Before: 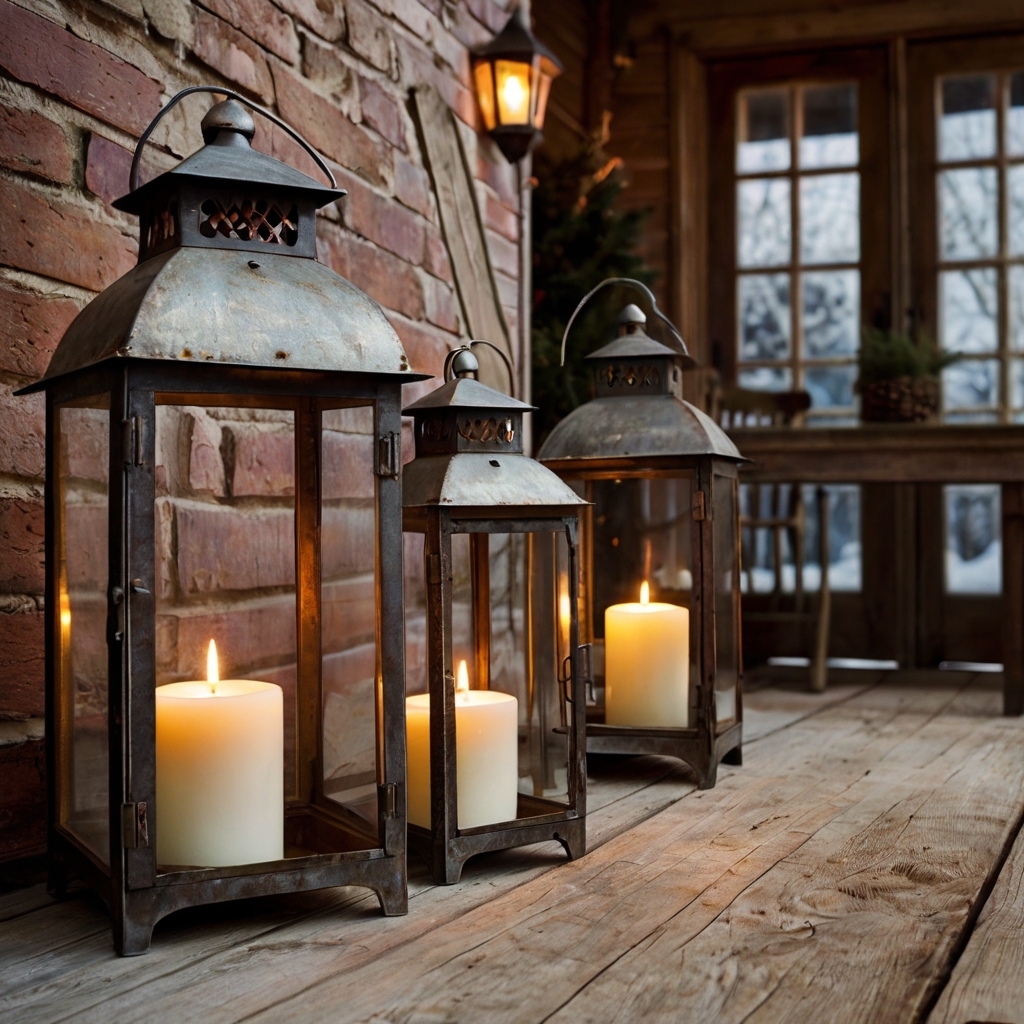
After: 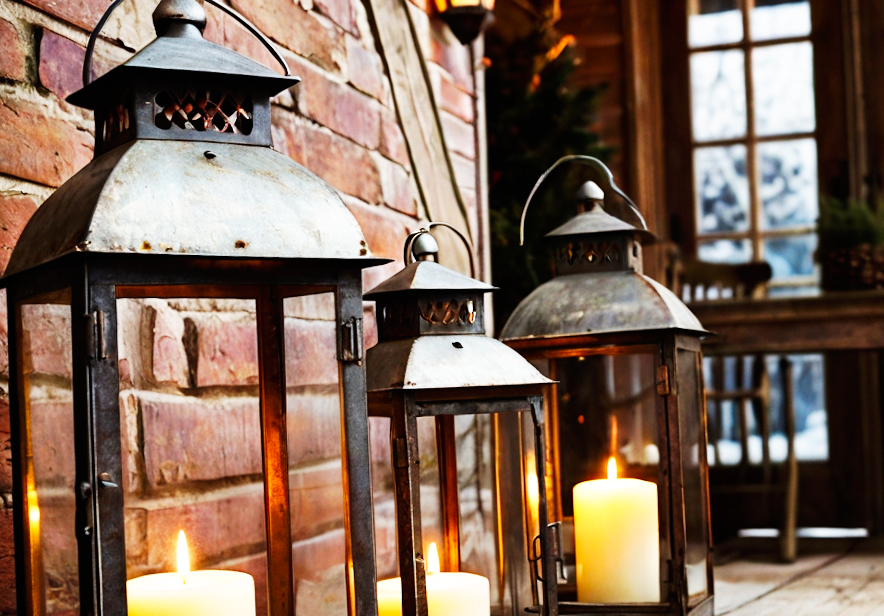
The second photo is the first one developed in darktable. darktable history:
crop: left 3.015%, top 8.969%, right 9.647%, bottom 26.457%
rotate and perspective: rotation -2°, crop left 0.022, crop right 0.978, crop top 0.049, crop bottom 0.951
base curve: curves: ch0 [(0, 0) (0.007, 0.004) (0.027, 0.03) (0.046, 0.07) (0.207, 0.54) (0.442, 0.872) (0.673, 0.972) (1, 1)], preserve colors none
